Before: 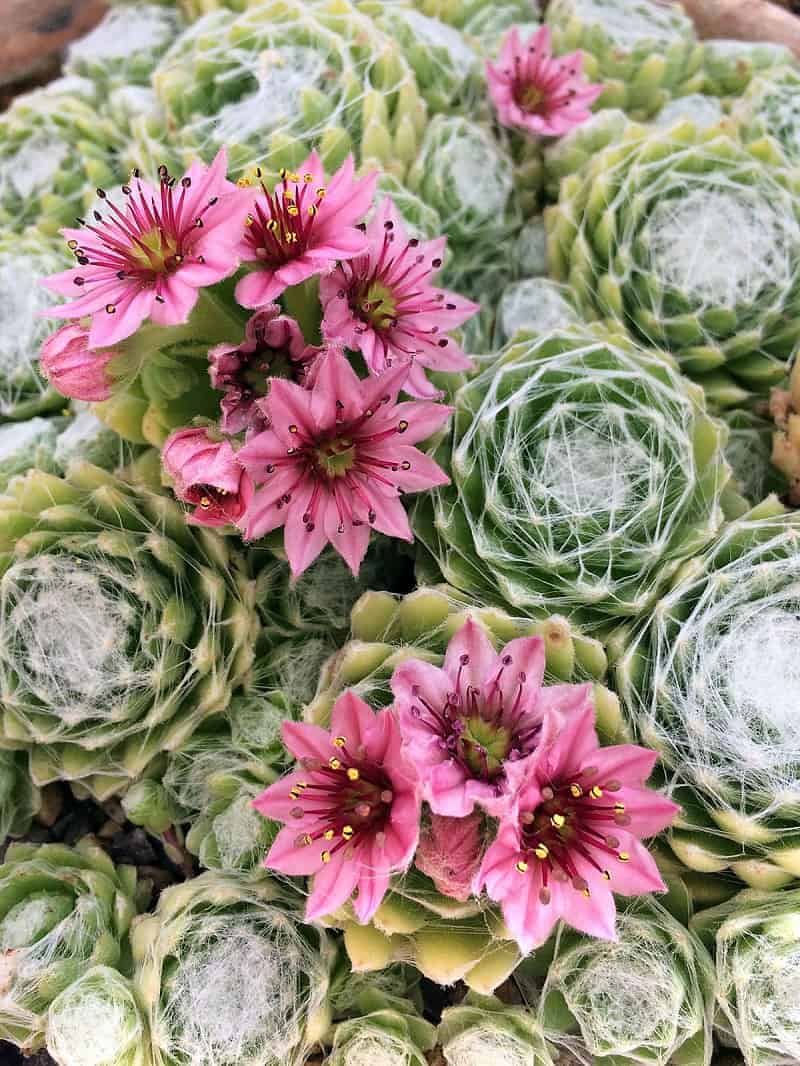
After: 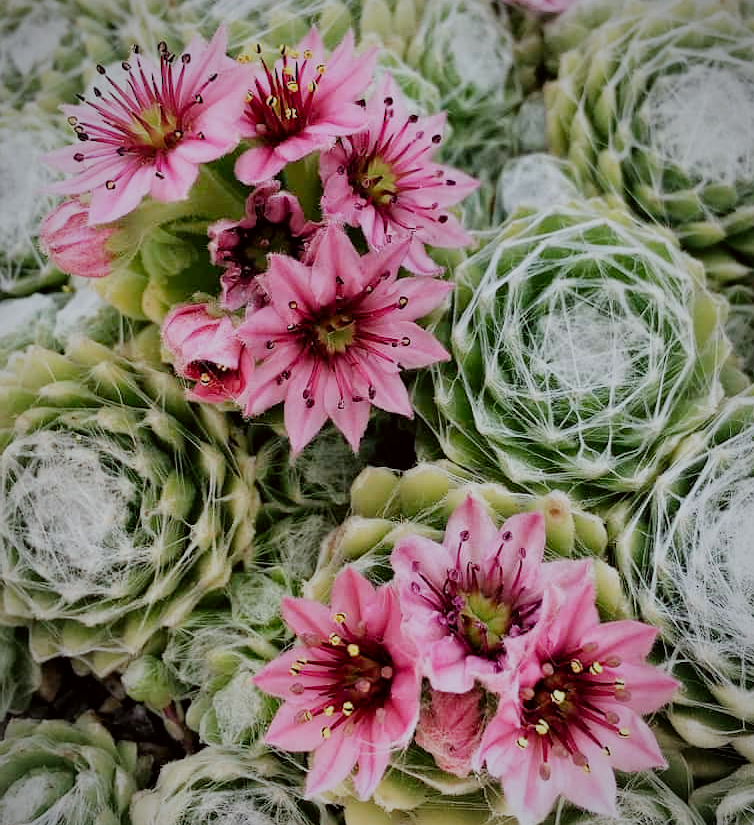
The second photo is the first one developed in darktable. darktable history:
vignetting: fall-off radius 70.42%, automatic ratio true
shadows and highlights: soften with gaussian
filmic rgb: black relative exposure -8.54 EV, white relative exposure 5.57 EV, threshold 2.95 EV, hardness 3.36, contrast 1.015, preserve chrominance no, color science v5 (2021), iterations of high-quality reconstruction 10, enable highlight reconstruction true
crop and rotate: angle 0.041°, top 11.639%, right 5.642%, bottom 10.857%
color correction: highlights a* -2.74, highlights b* -2.69, shadows a* 2, shadows b* 2.74
